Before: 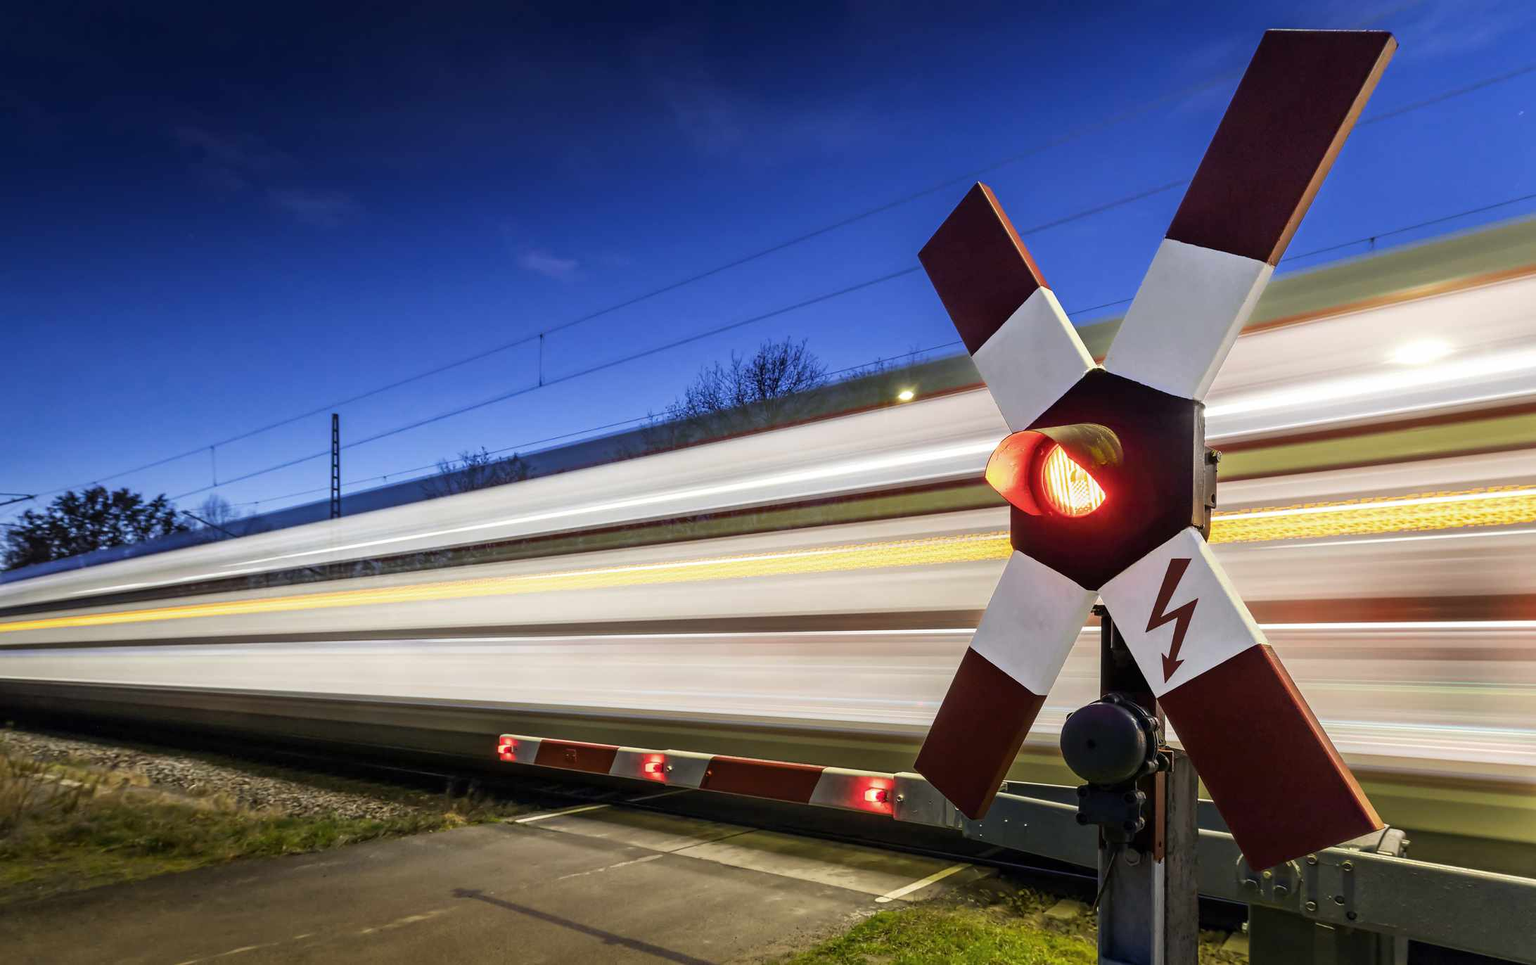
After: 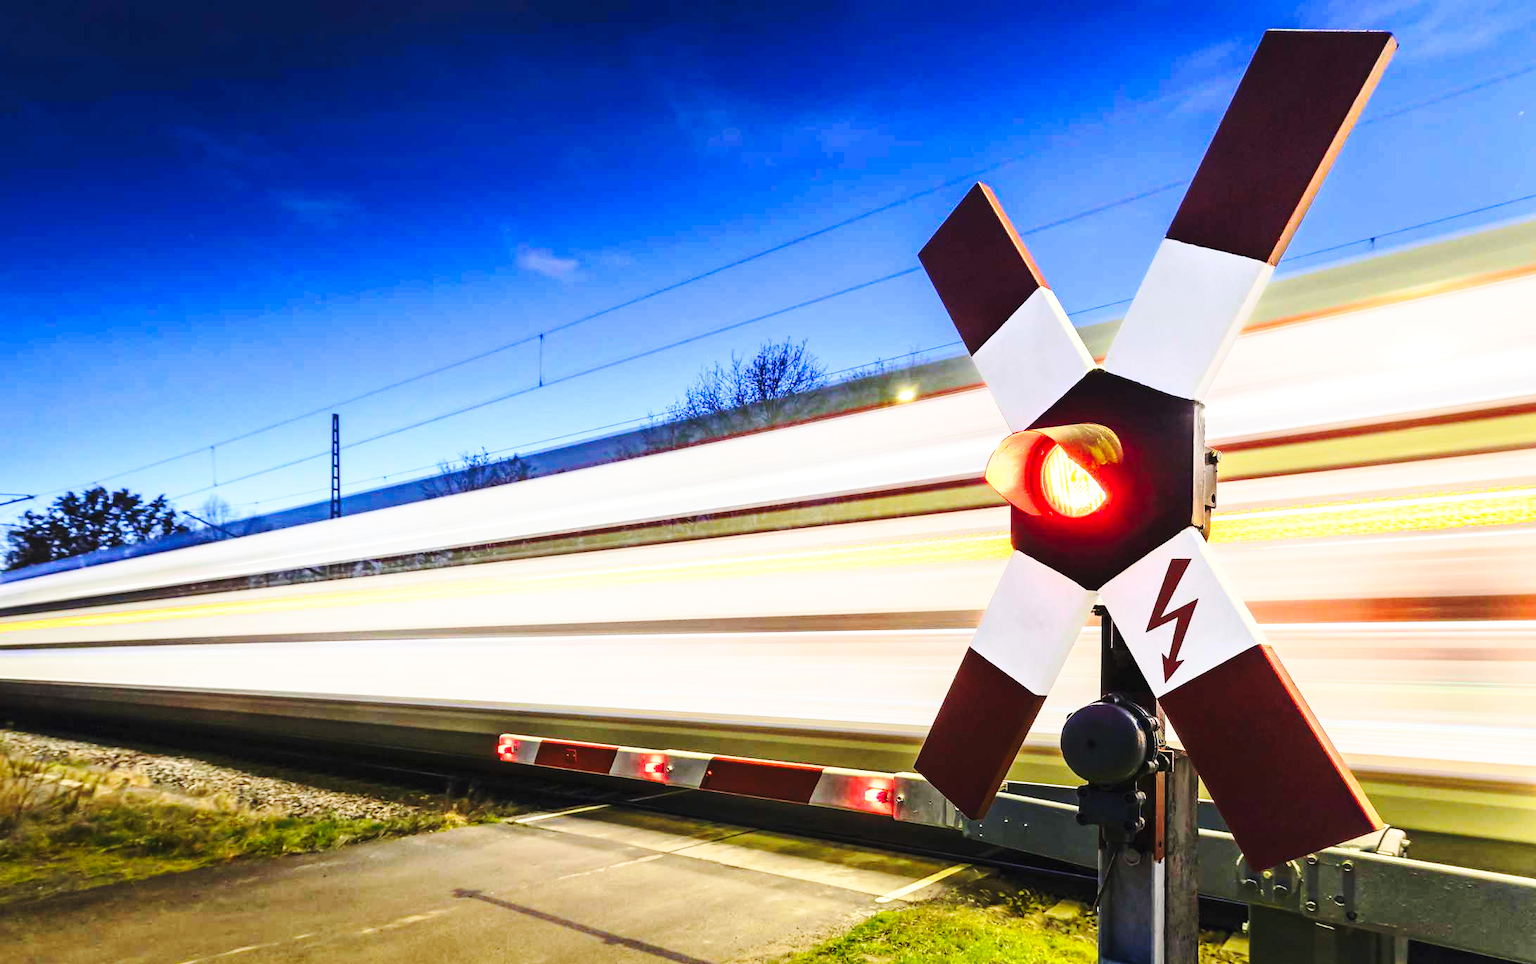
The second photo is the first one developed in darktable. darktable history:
exposure: black level correction -0.001, exposure 0.08 EV, compensate exposure bias true, compensate highlight preservation false
base curve: curves: ch0 [(0, 0) (0.032, 0.037) (0.105, 0.228) (0.435, 0.76) (0.856, 0.983) (1, 1)], preserve colors none
contrast brightness saturation: contrast 0.199, brightness 0.164, saturation 0.217
